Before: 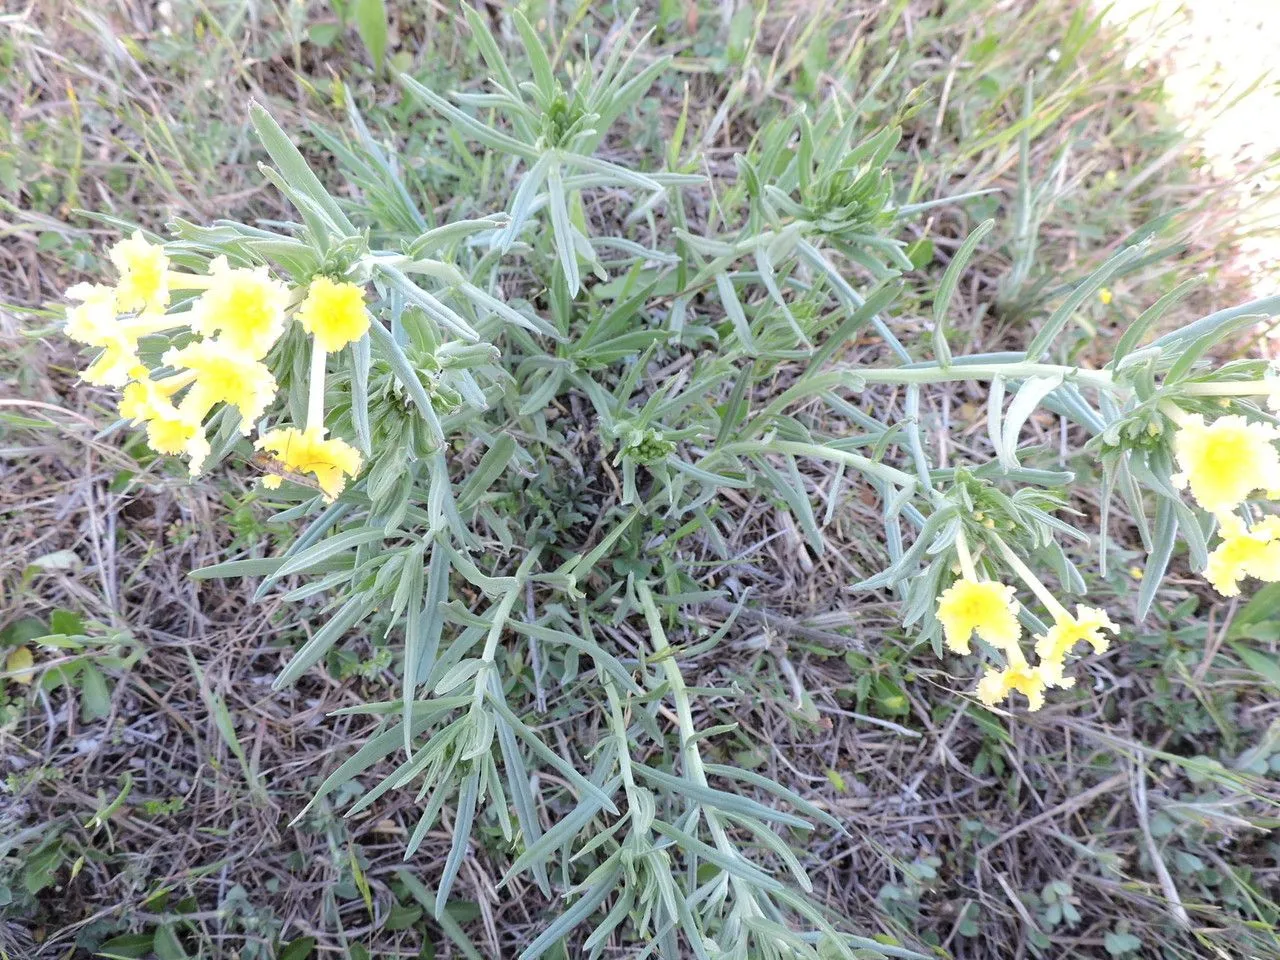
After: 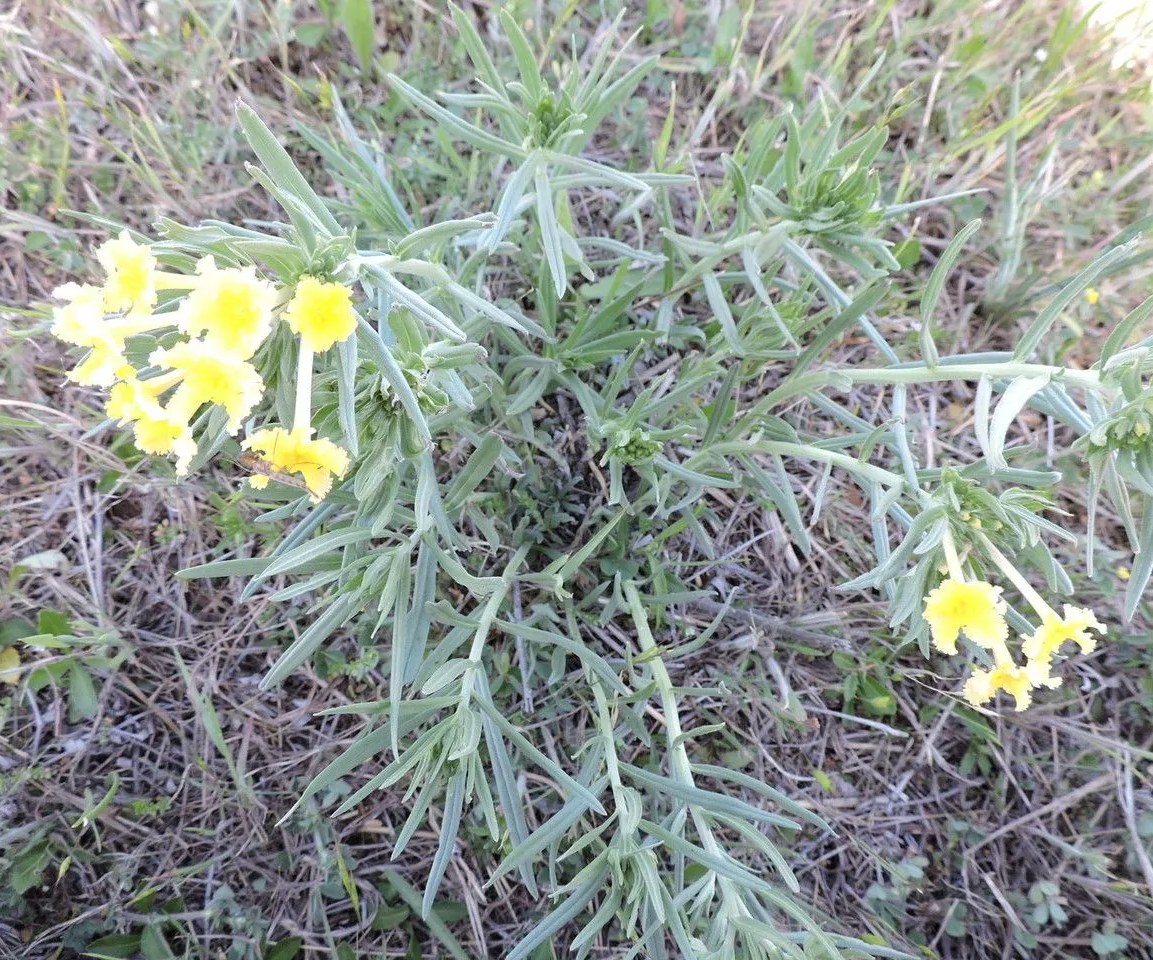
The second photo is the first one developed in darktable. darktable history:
contrast brightness saturation: saturation -0.05
crop and rotate: left 1.088%, right 8.807%
